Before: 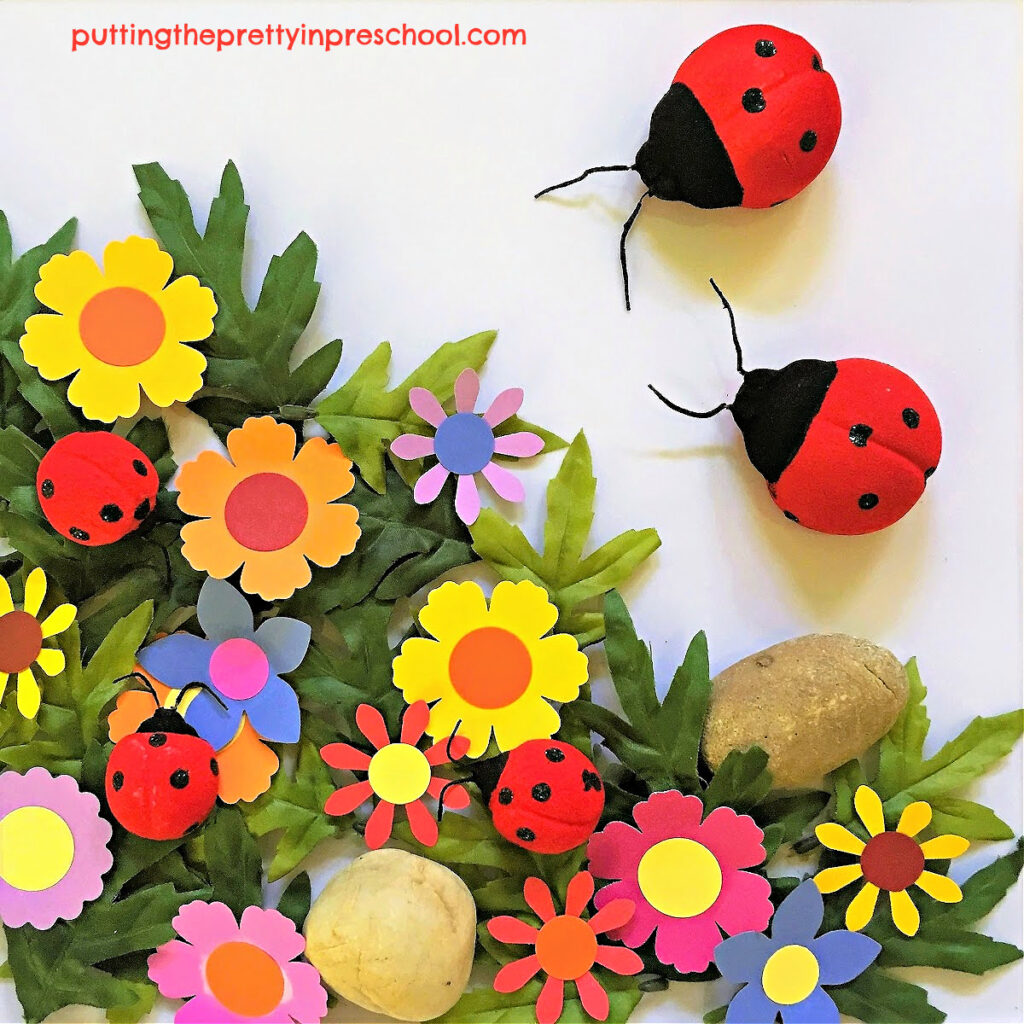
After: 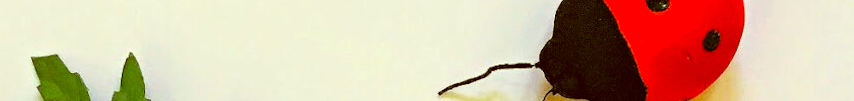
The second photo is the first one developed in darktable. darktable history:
rotate and perspective: rotation 0.174°, lens shift (vertical) 0.013, lens shift (horizontal) 0.019, shear 0.001, automatic cropping original format, crop left 0.007, crop right 0.991, crop top 0.016, crop bottom 0.997
color balance: output saturation 120%
crop and rotate: left 9.644%, top 9.491%, right 6.021%, bottom 80.509%
color correction: highlights a* -5.3, highlights b* 9.8, shadows a* 9.8, shadows b* 24.26
white balance: red 1.009, blue 0.985
